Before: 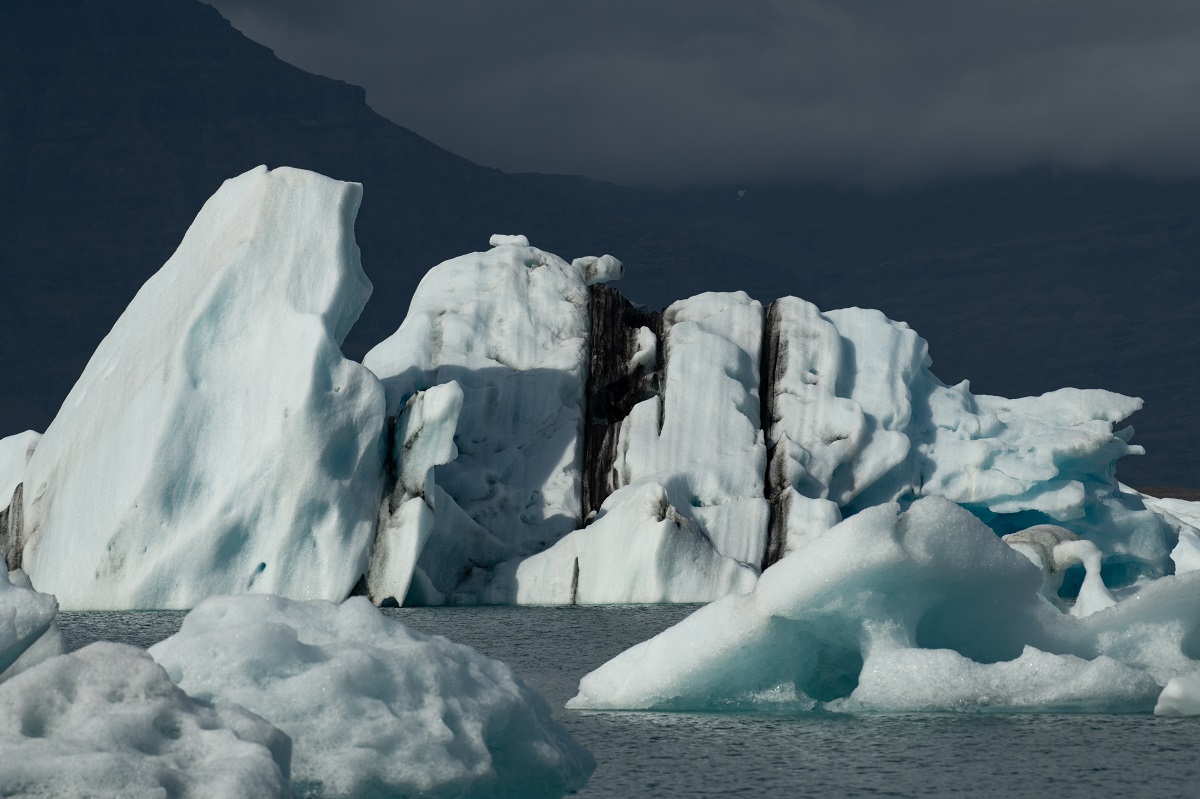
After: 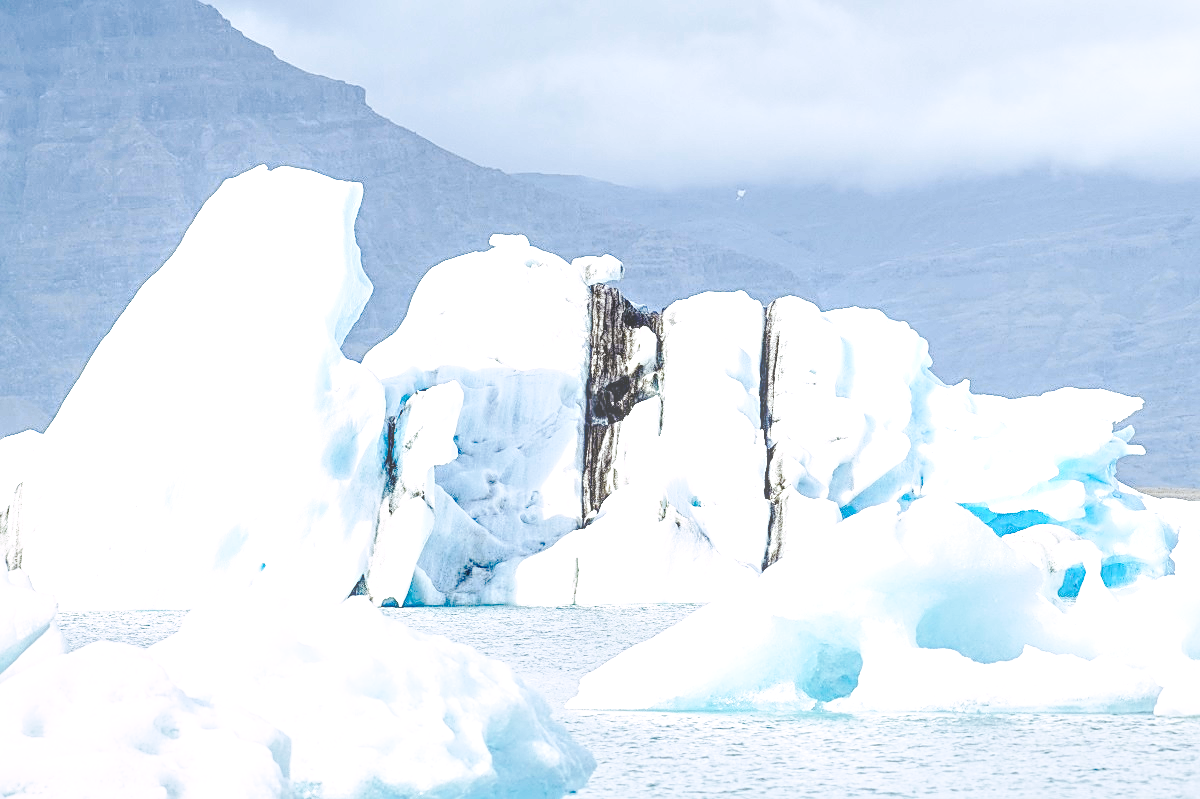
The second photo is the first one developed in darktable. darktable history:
sharpen: on, module defaults
color look up table: target L [98.57, 85.81, 79.82, 79.72, 69.87, 48.05, 68.42, 64.48, 62.2, 59.8, 61.14, 40.08, 34.65, 25.8, 23.85, 200.63, 85.99, 84.7, 71.01, 65.71, 62.3, 56.52, 45.88, 55.14, 40.89, 37.01, 44.1, 36.73, 9.656, 84.34, 78.84, 71.88, 64.6, 64.2, 58.34, 61.4, 60.38, 43.56, 44.09, 48.69, 39.88, 36.13, 17.58, 15.52, 85.39, 77.92, 64.11, 49.94, 32.15], target a [8.461, -1.946, -2.742, -38, -49.1, -37.81, -24.89, -41.56, -43.72, -9.313, -5.421, -28.82, -24.18, -1.401, -12.45, 0, 2.078, 9.747, 9.09, 10.66, 51.7, 68.37, 52.66, 53.24, 27.67, 4.317, 52.12, 33.44, 17.64, 13.38, 28.34, 19.61, 63.43, 68.46, 2.102, -13.69, 9.889, 25.35, 9.27, 54.35, 41.03, 28.68, 5.355, 15.83, -10.74, -40.11, -24.41, -22.19, 5.717], target b [1.604, 24.42, 60.41, -35.05, -7.43, 35.93, -4.636, 45.58, 1.016, 51.07, 20.21, 26.05, 24.12, 21.01, 3.25, 0, 42.6, 21.39, 60.51, 48.89, 20.81, -5.45, 28.44, 0.613, 4.967, 14.39, 25.54, 31.15, 17.31, -27.35, -12.15, -43.11, -31.97, -46.73, -10.78, -59.07, -59.83, -31.69, -65.94, -63.76, -44.75, -78.4, -3.911, -28.73, -26.95, -38.61, -50.22, -18.91, -38.35], num patches 49
tone curve: curves: ch0 [(0, 0) (0.003, 0) (0.011, 0.001) (0.025, 0.003) (0.044, 0.005) (0.069, 0.012) (0.1, 0.023) (0.136, 0.039) (0.177, 0.088) (0.224, 0.15) (0.277, 0.24) (0.335, 0.337) (0.399, 0.437) (0.468, 0.535) (0.543, 0.629) (0.623, 0.71) (0.709, 0.782) (0.801, 0.856) (0.898, 0.94) (1, 1)], preserve colors none
exposure: exposure 0.661 EV, compensate highlight preservation false
local contrast: highlights 66%, shadows 33%, detail 166%, midtone range 0.2
contrast brightness saturation: contrast 0.4, brightness 0.05, saturation 0.25
